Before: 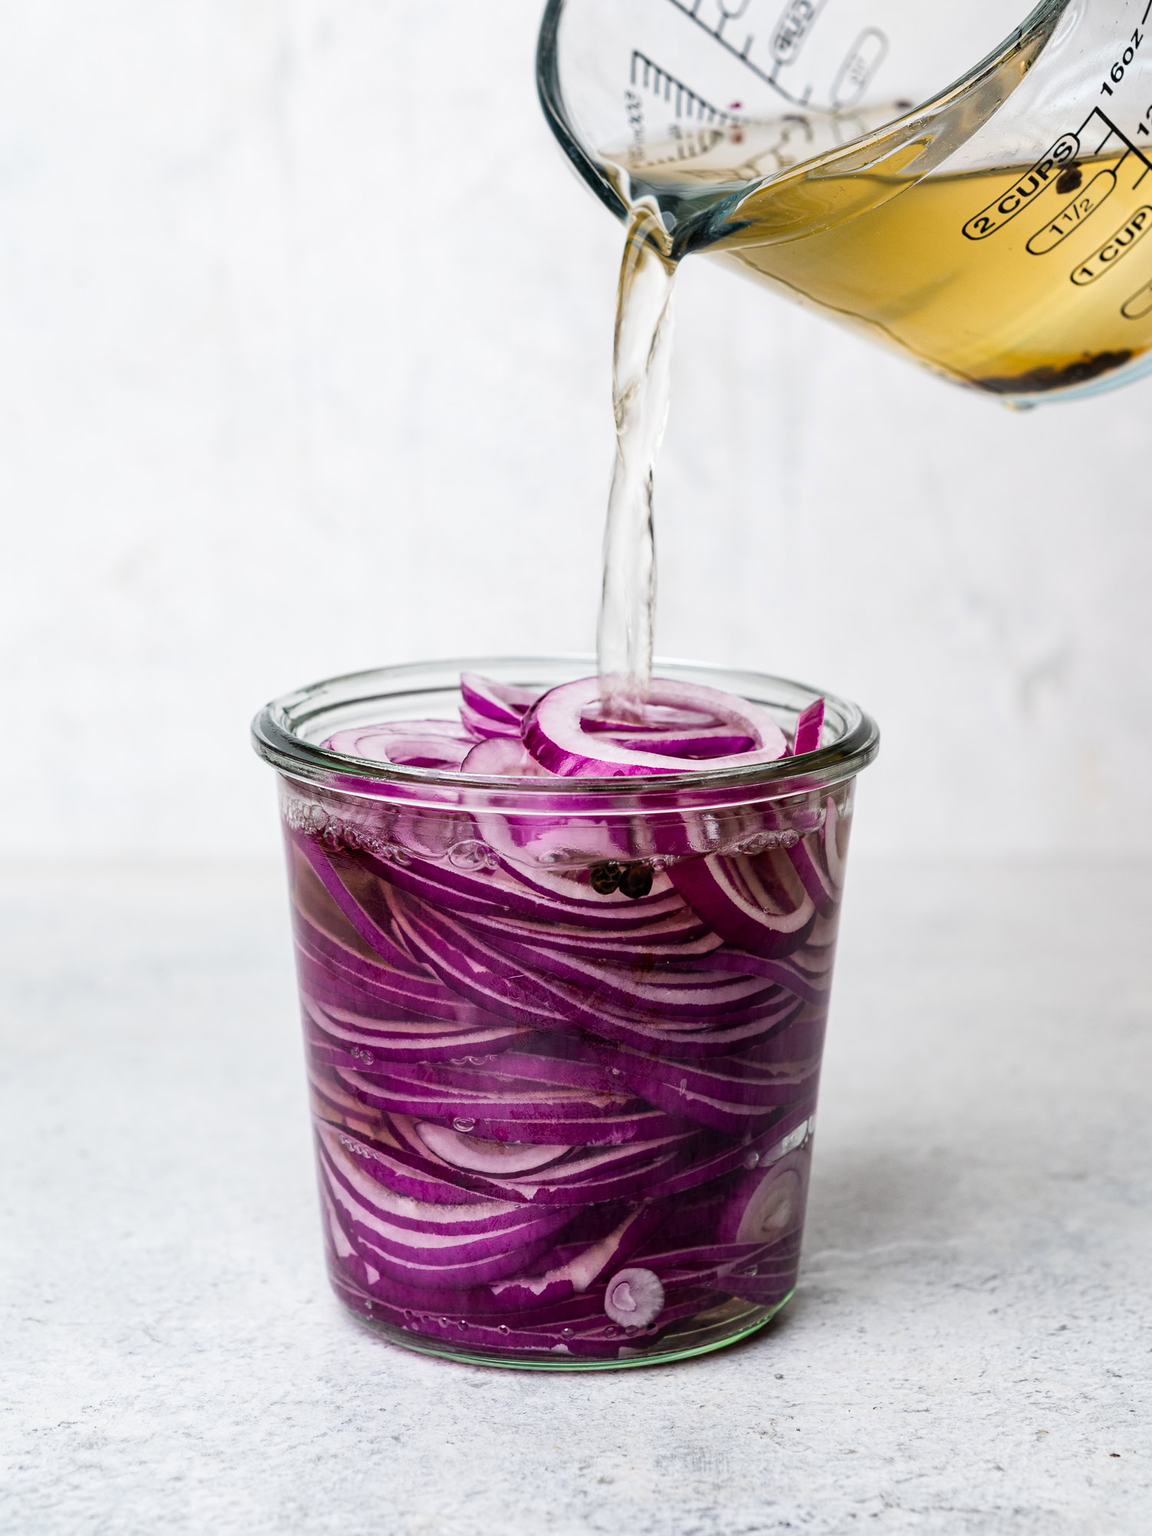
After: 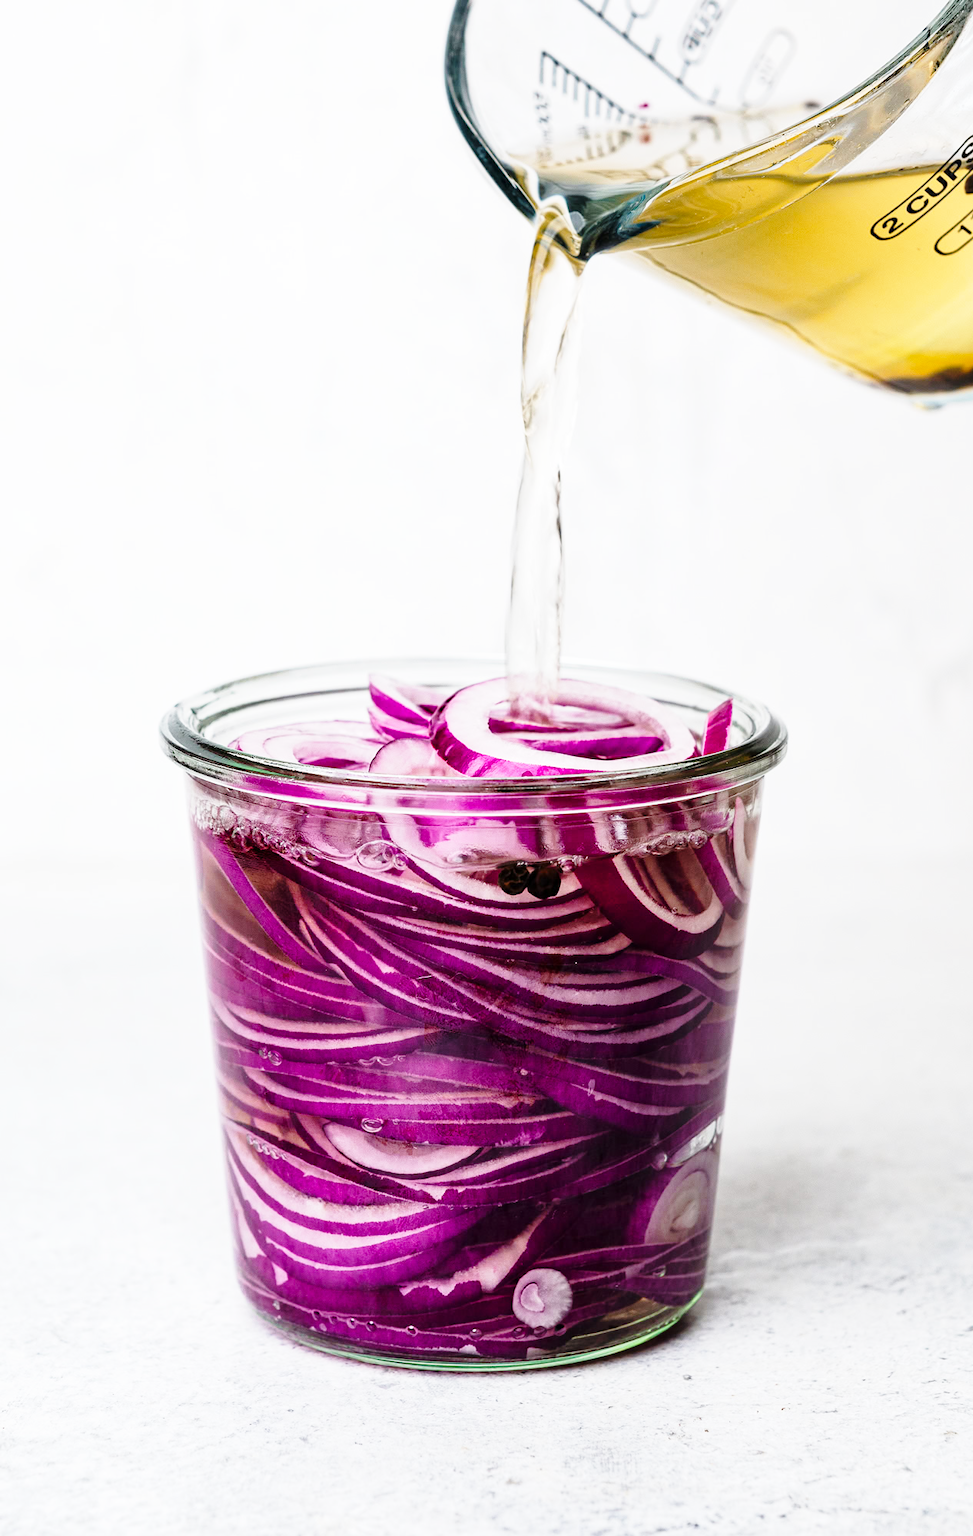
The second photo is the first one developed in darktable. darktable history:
crop: left 8.019%, right 7.449%
base curve: curves: ch0 [(0, 0) (0.028, 0.03) (0.121, 0.232) (0.46, 0.748) (0.859, 0.968) (1, 1)], preserve colors none
